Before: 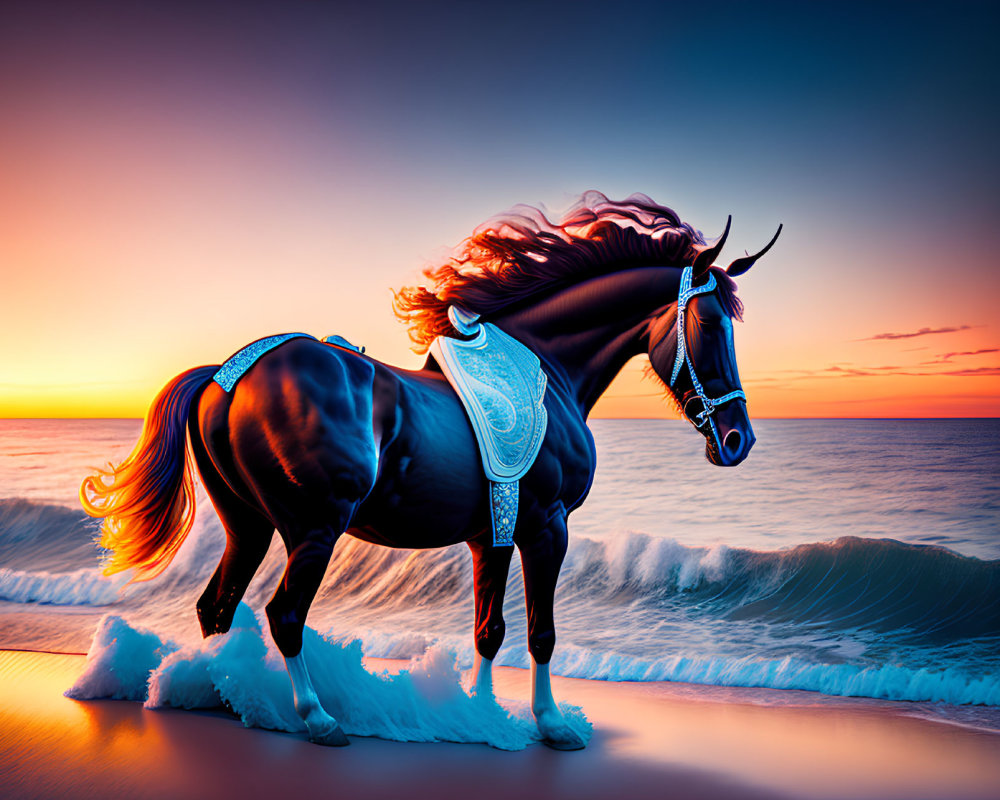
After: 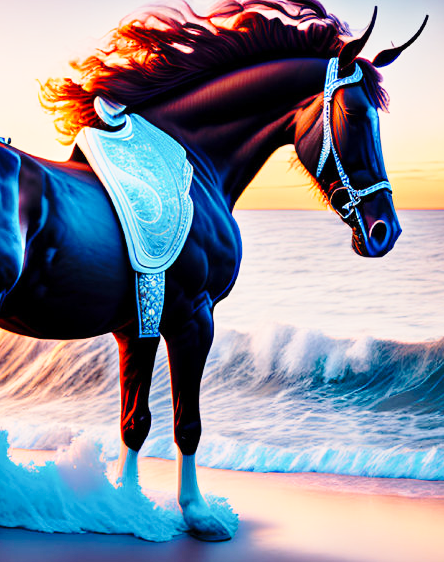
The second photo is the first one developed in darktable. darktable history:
tone equalizer: on, module defaults
white balance: emerald 1
base curve: curves: ch0 [(0, 0) (0.028, 0.03) (0.121, 0.232) (0.46, 0.748) (0.859, 0.968) (1, 1)], preserve colors none
exposure: compensate highlight preservation false
crop: left 35.432%, top 26.233%, right 20.145%, bottom 3.432%
